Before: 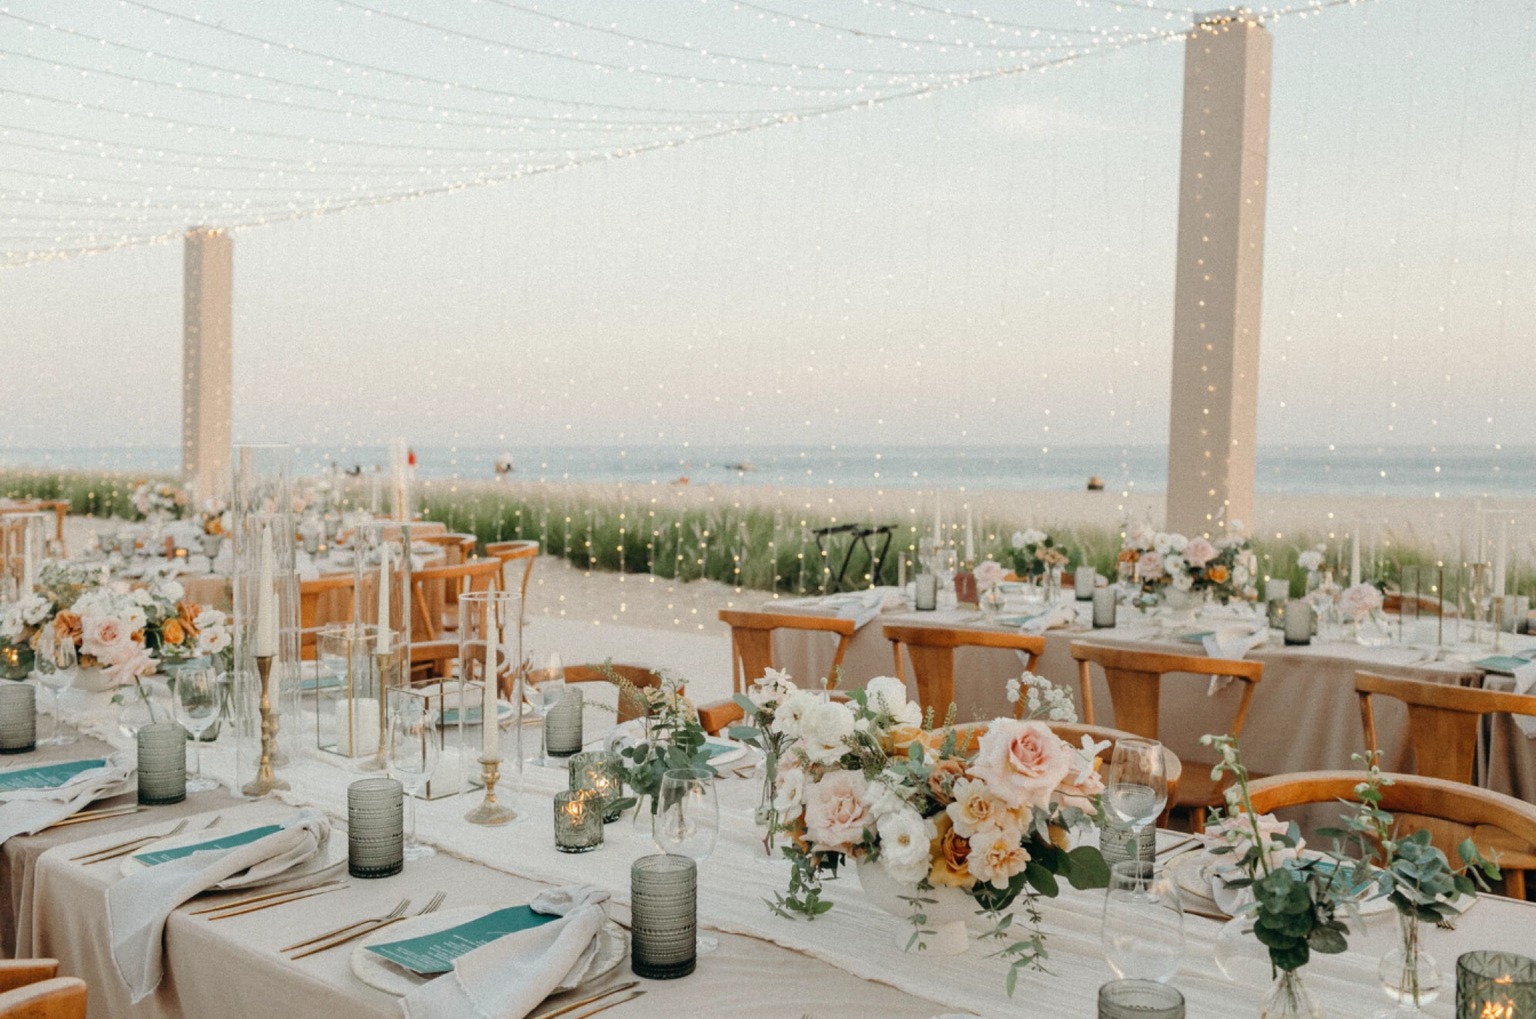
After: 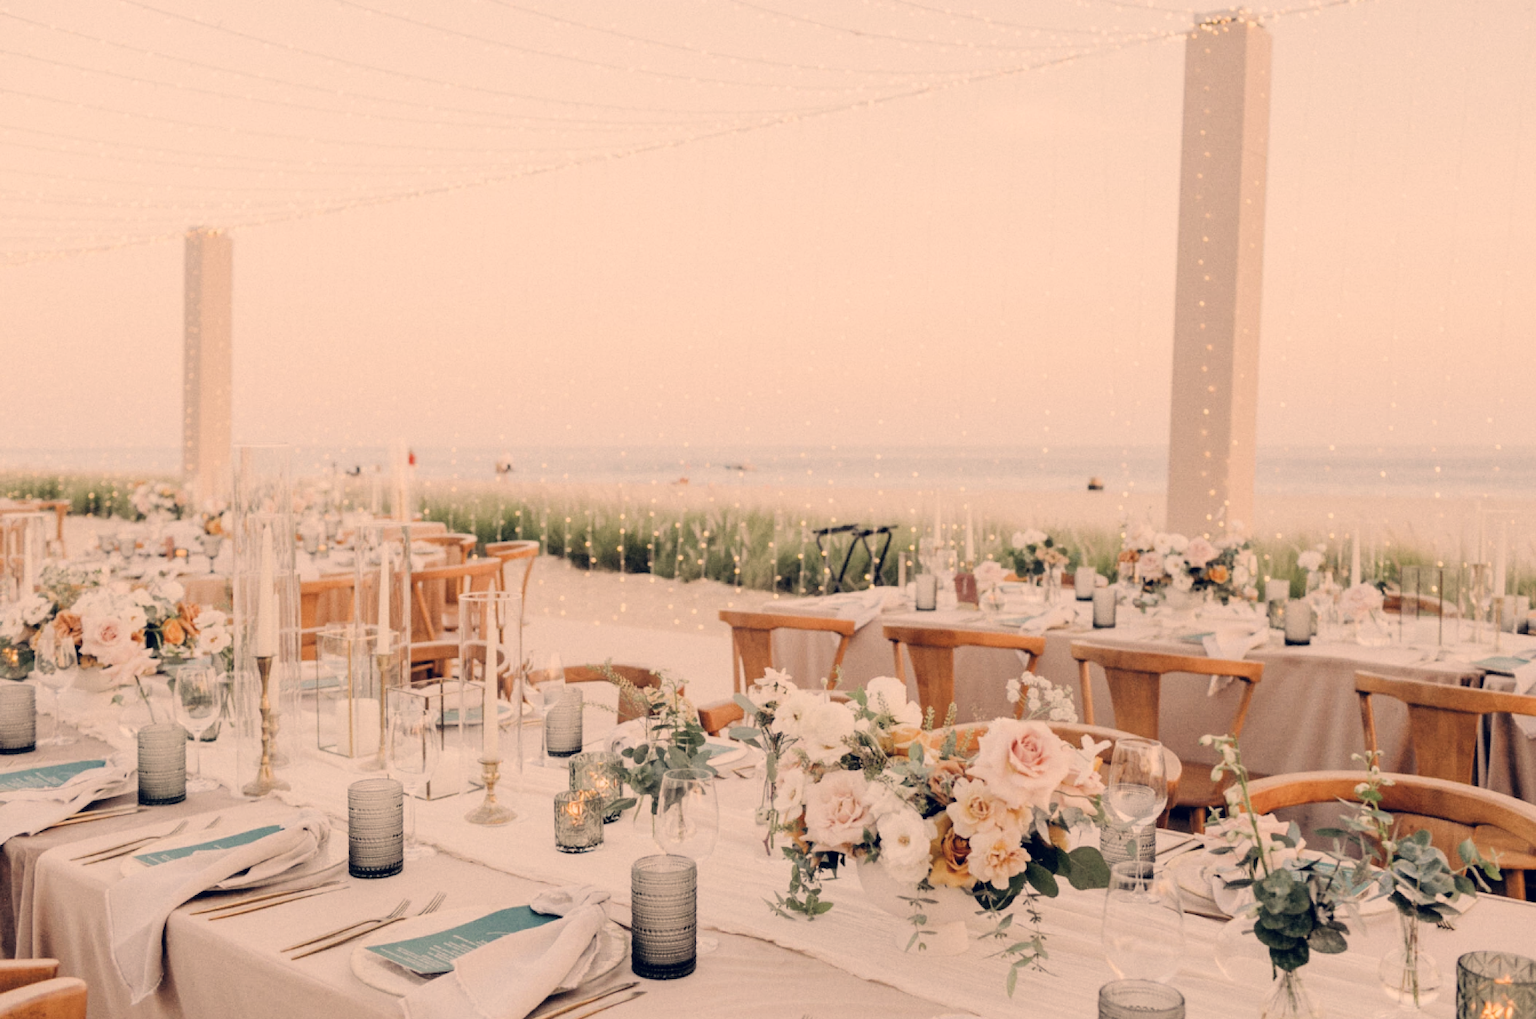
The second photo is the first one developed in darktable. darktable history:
exposure: exposure 0.66 EV, compensate exposure bias true, compensate highlight preservation false
filmic rgb: black relative exposure -7.65 EV, white relative exposure 4.56 EV, threshold 2.96 EV, hardness 3.61, enable highlight reconstruction true
color correction: highlights a* 20.01, highlights b* 28.13, shadows a* 3.28, shadows b* -16.54, saturation 0.73
